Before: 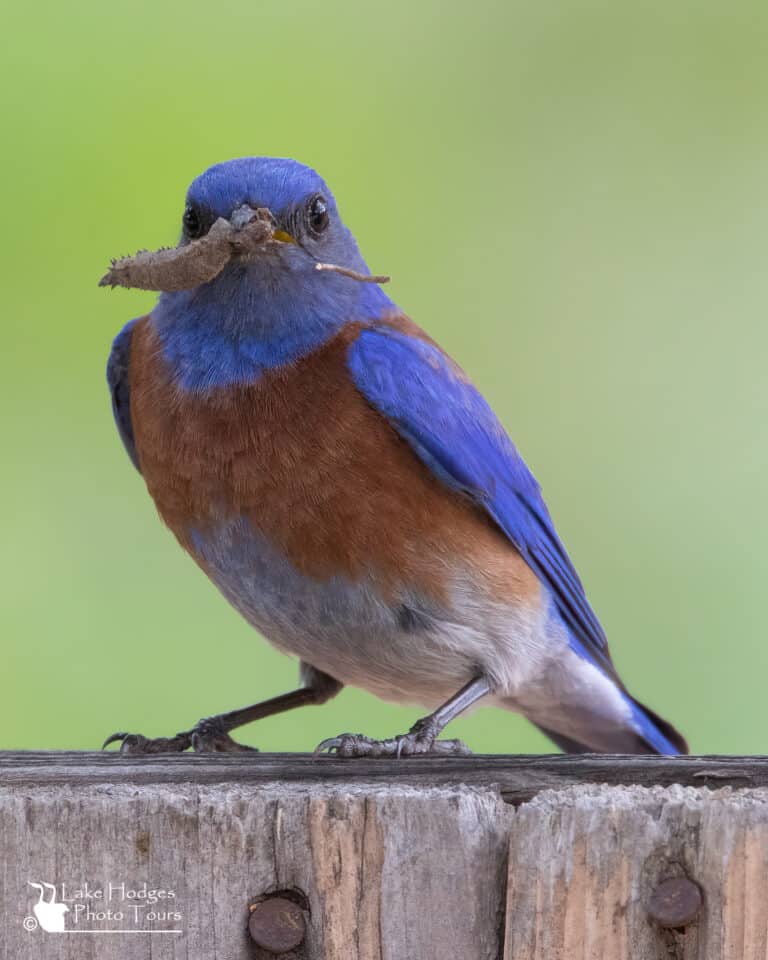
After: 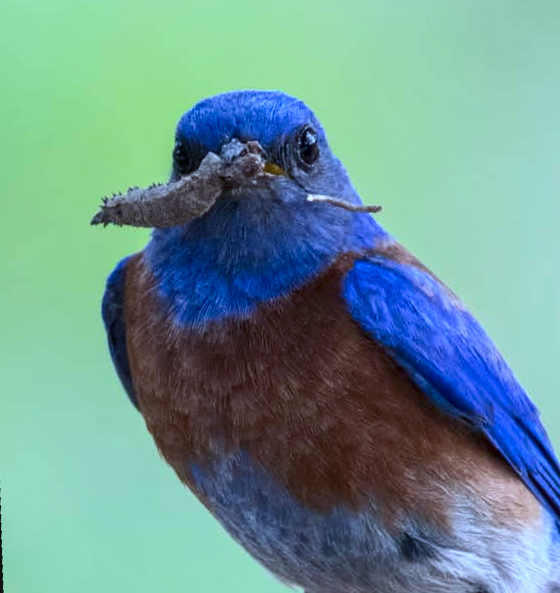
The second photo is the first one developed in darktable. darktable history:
crop and rotate: angle -4.99°, left 2.122%, top 6.945%, right 27.566%, bottom 30.519%
rotate and perspective: rotation -6.83°, automatic cropping off
local contrast: on, module defaults
color calibration: x 0.396, y 0.386, temperature 3669 K
color correction: highlights a* -0.137, highlights b* -5.91, shadows a* -0.137, shadows b* -0.137
contrast brightness saturation: contrast 0.28
